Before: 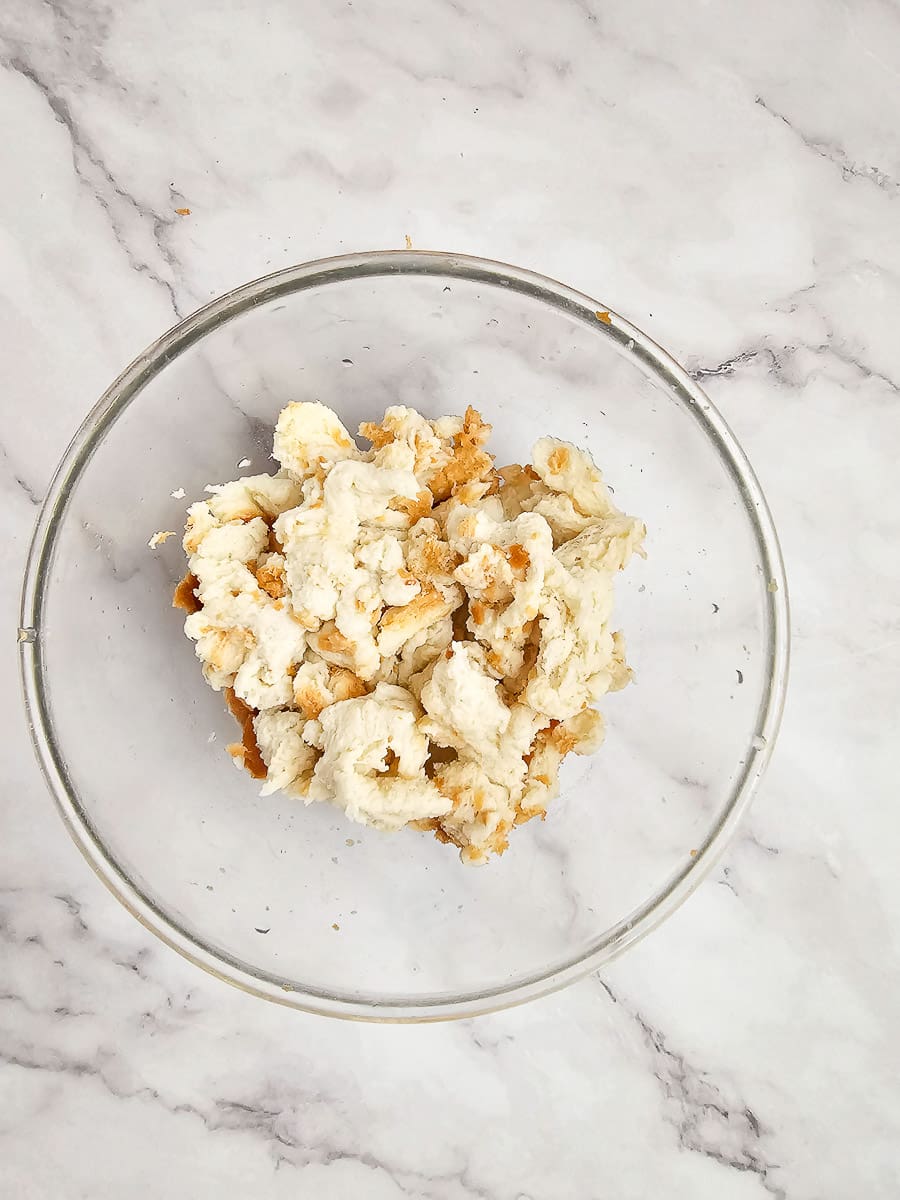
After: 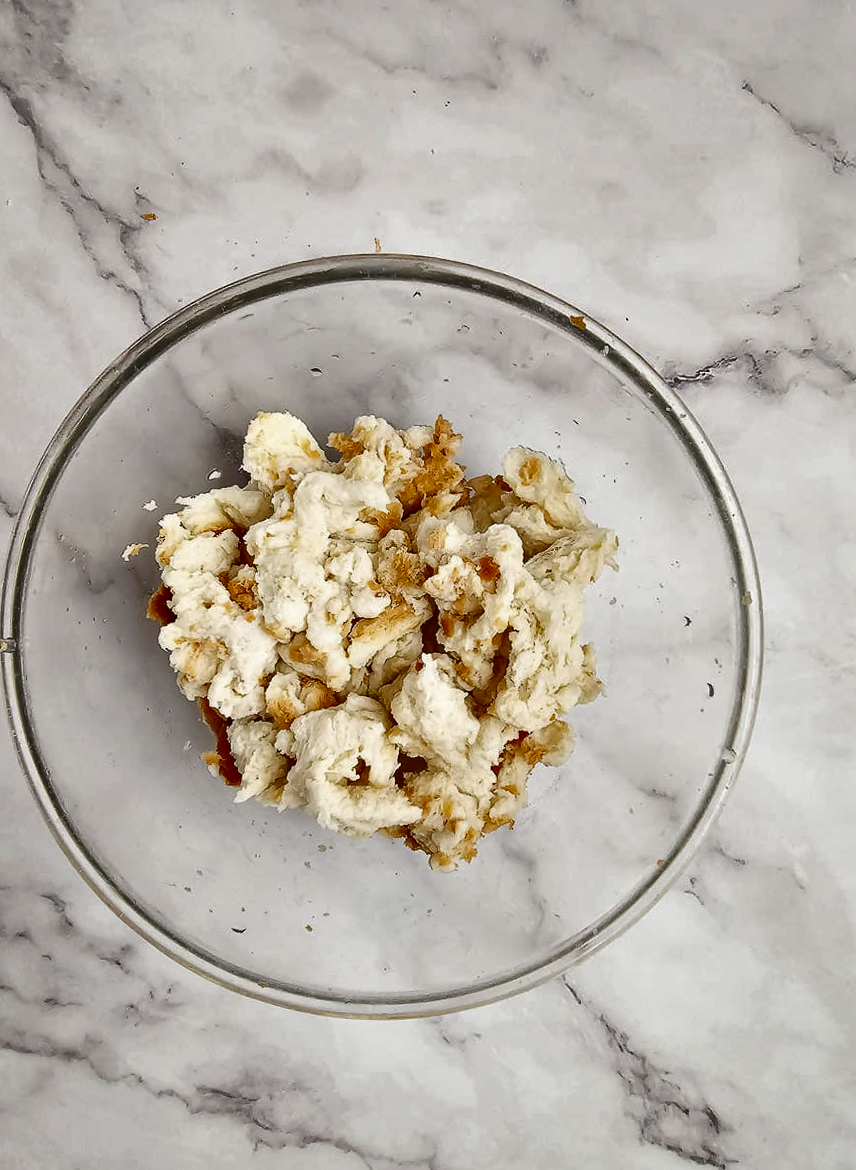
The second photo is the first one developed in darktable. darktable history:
rotate and perspective: rotation 0.074°, lens shift (vertical) 0.096, lens shift (horizontal) -0.041, crop left 0.043, crop right 0.952, crop top 0.024, crop bottom 0.979
contrast brightness saturation: brightness -0.52
